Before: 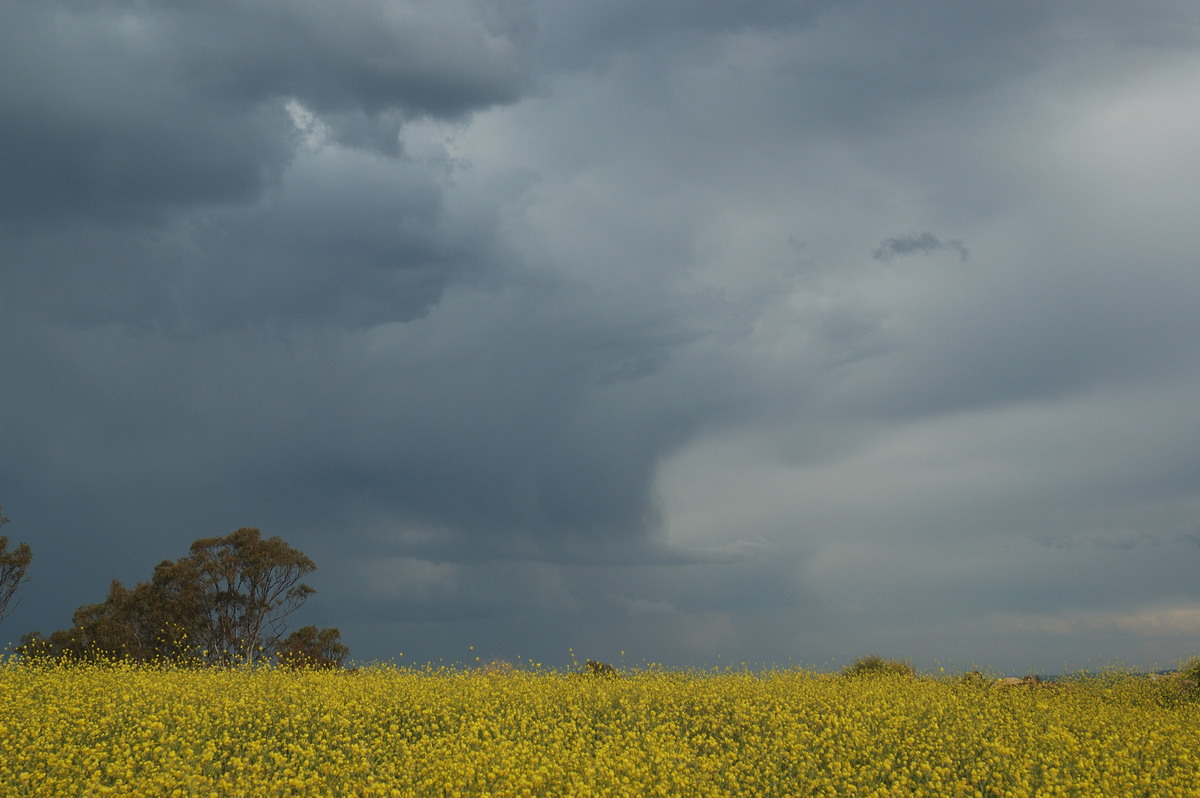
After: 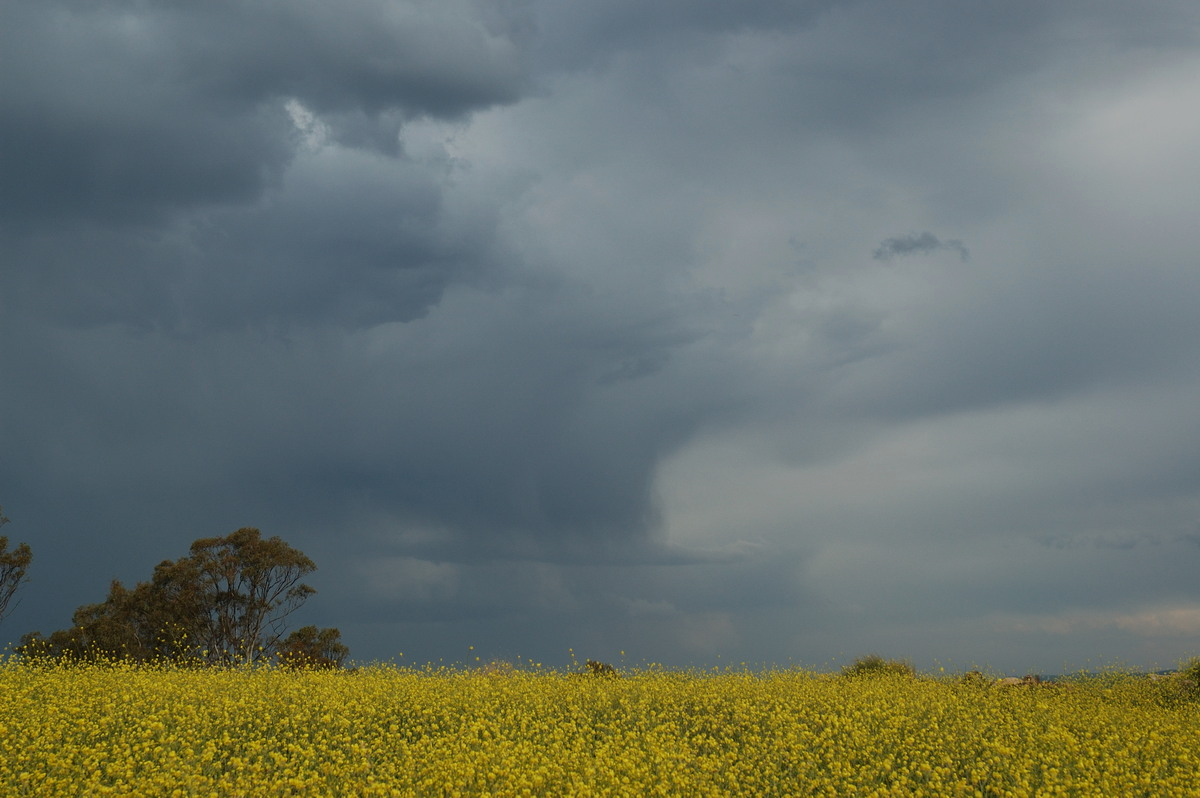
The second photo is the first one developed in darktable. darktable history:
exposure: exposure -0.148 EV, compensate exposure bias true, compensate highlight preservation false
